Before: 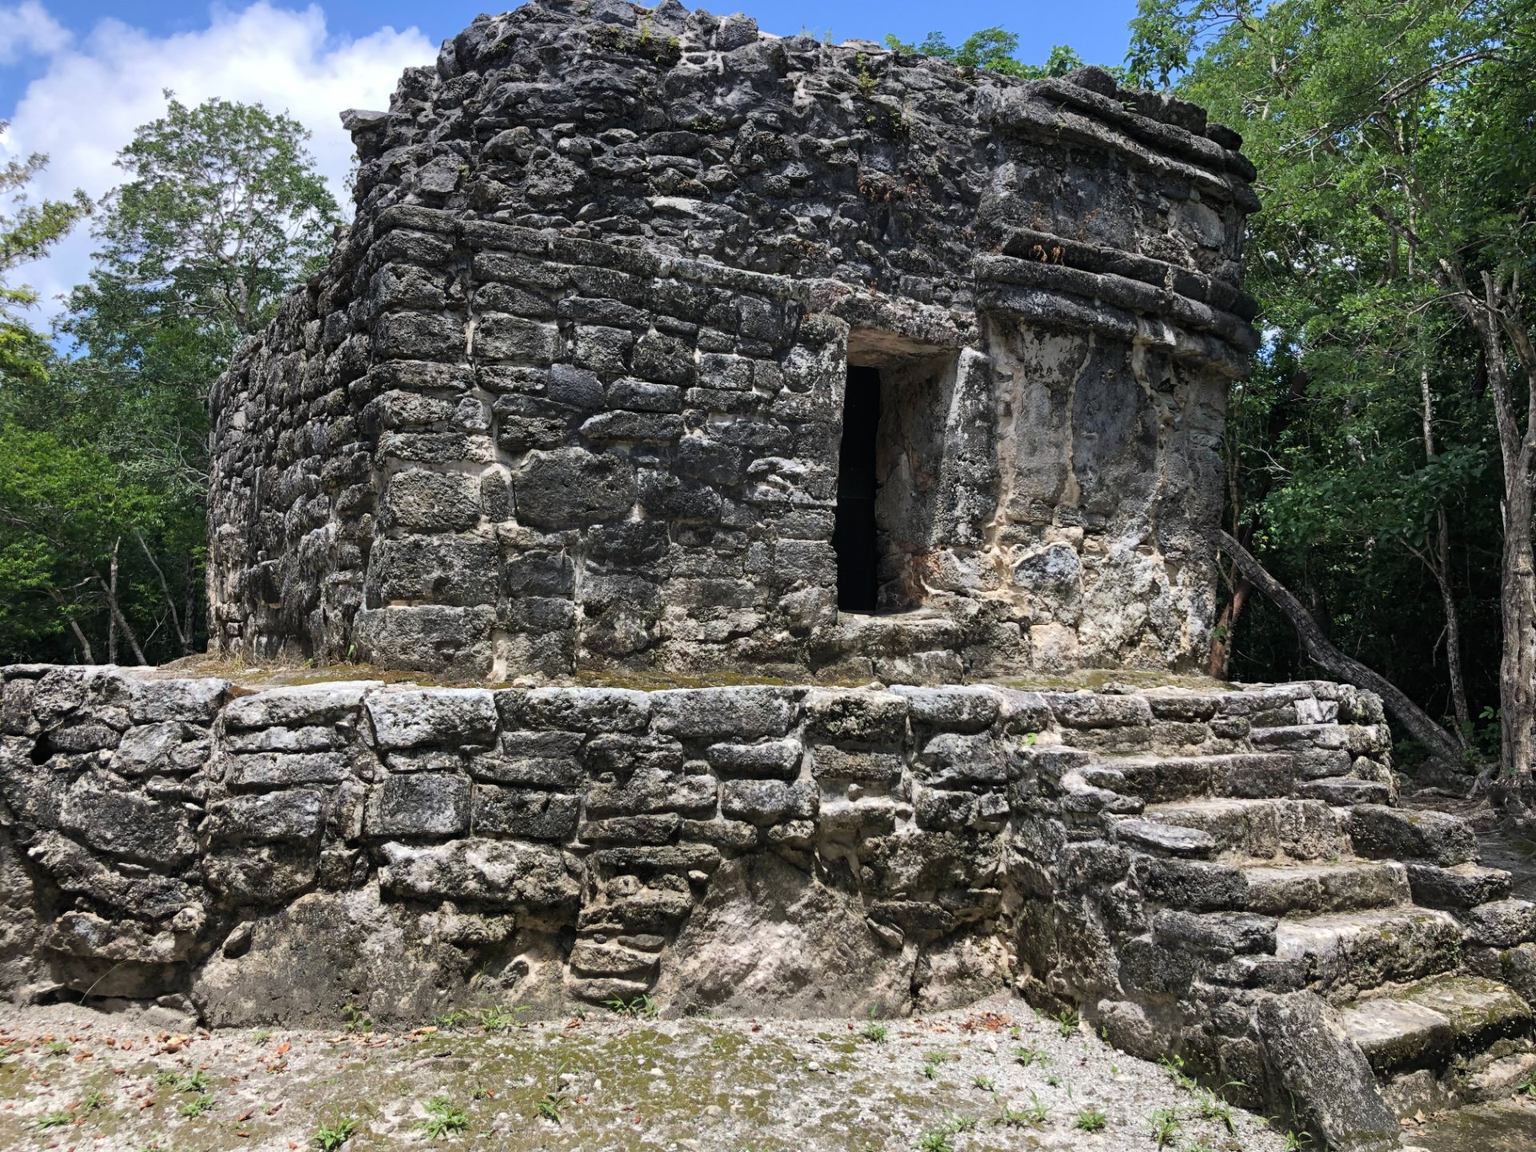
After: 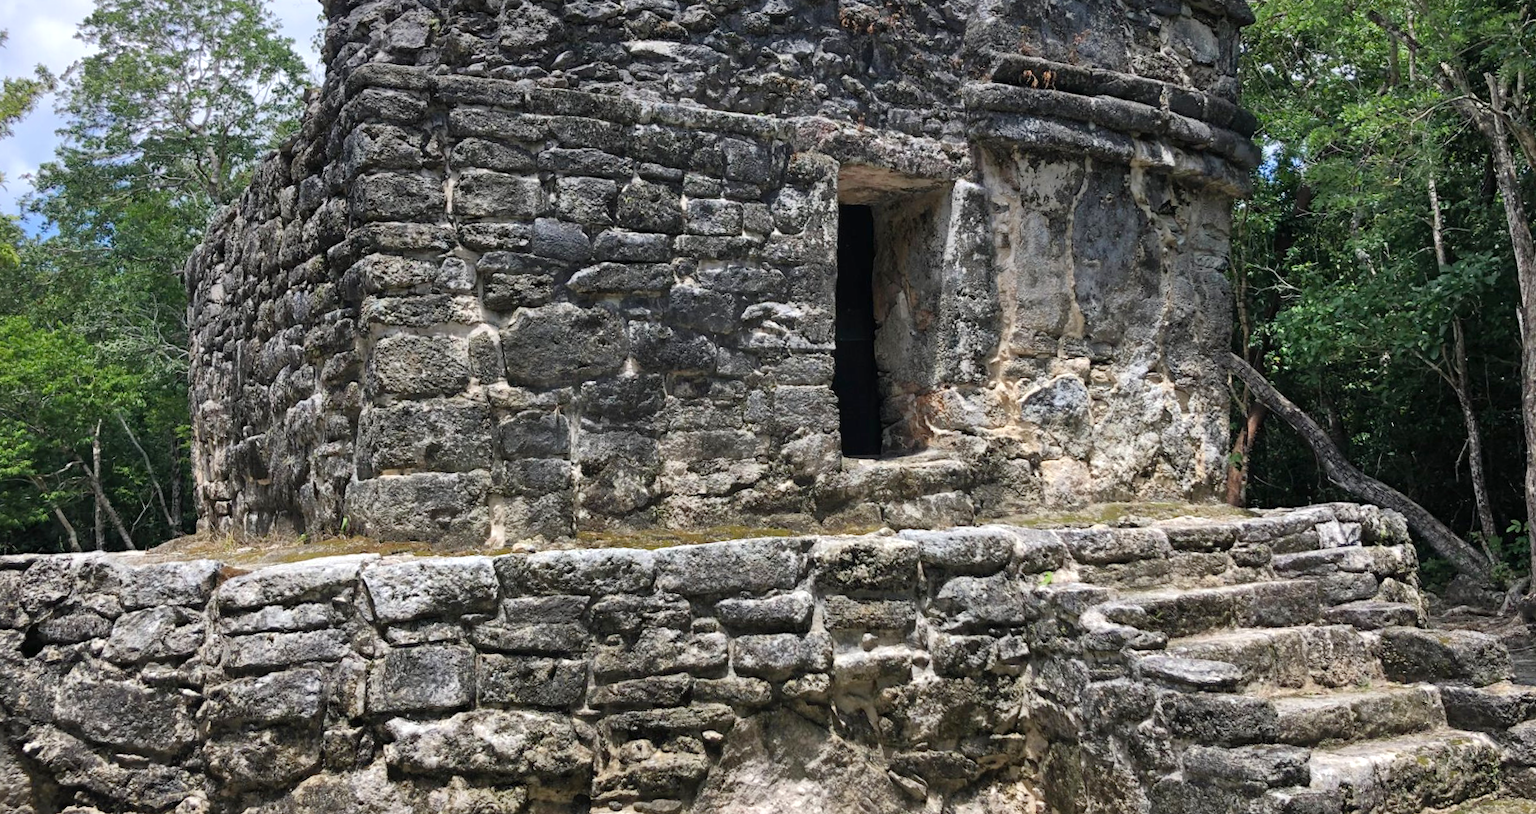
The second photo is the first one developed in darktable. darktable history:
tone equalizer: -8 EV 0.25 EV, -7 EV 0.417 EV, -6 EV 0.417 EV, -5 EV 0.25 EV, -3 EV -0.25 EV, -2 EV -0.417 EV, -1 EV -0.417 EV, +0 EV -0.25 EV, edges refinement/feathering 500, mask exposure compensation -1.57 EV, preserve details guided filter
crop: top 11.038%, bottom 13.962%
levels: levels [0, 0.43, 0.859]
rotate and perspective: rotation -3°, crop left 0.031, crop right 0.968, crop top 0.07, crop bottom 0.93
